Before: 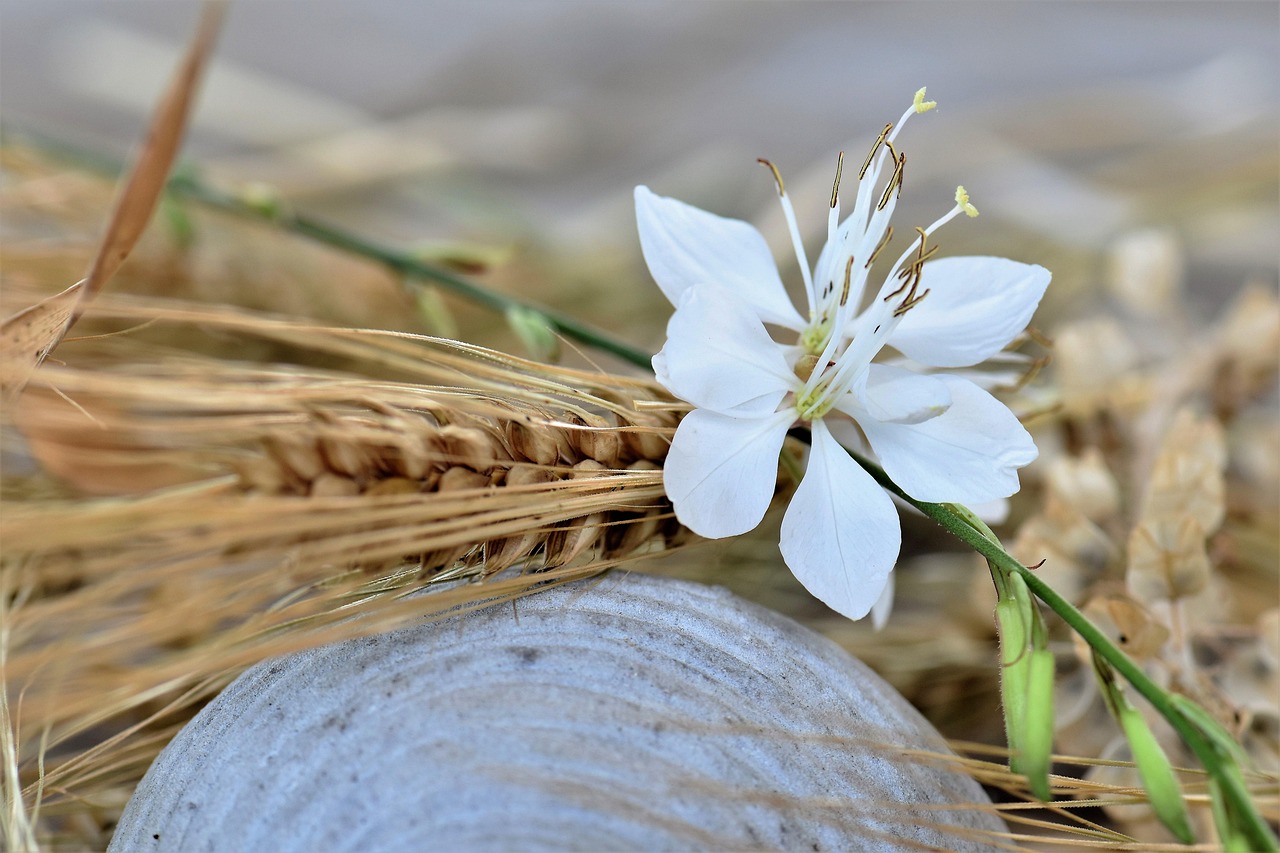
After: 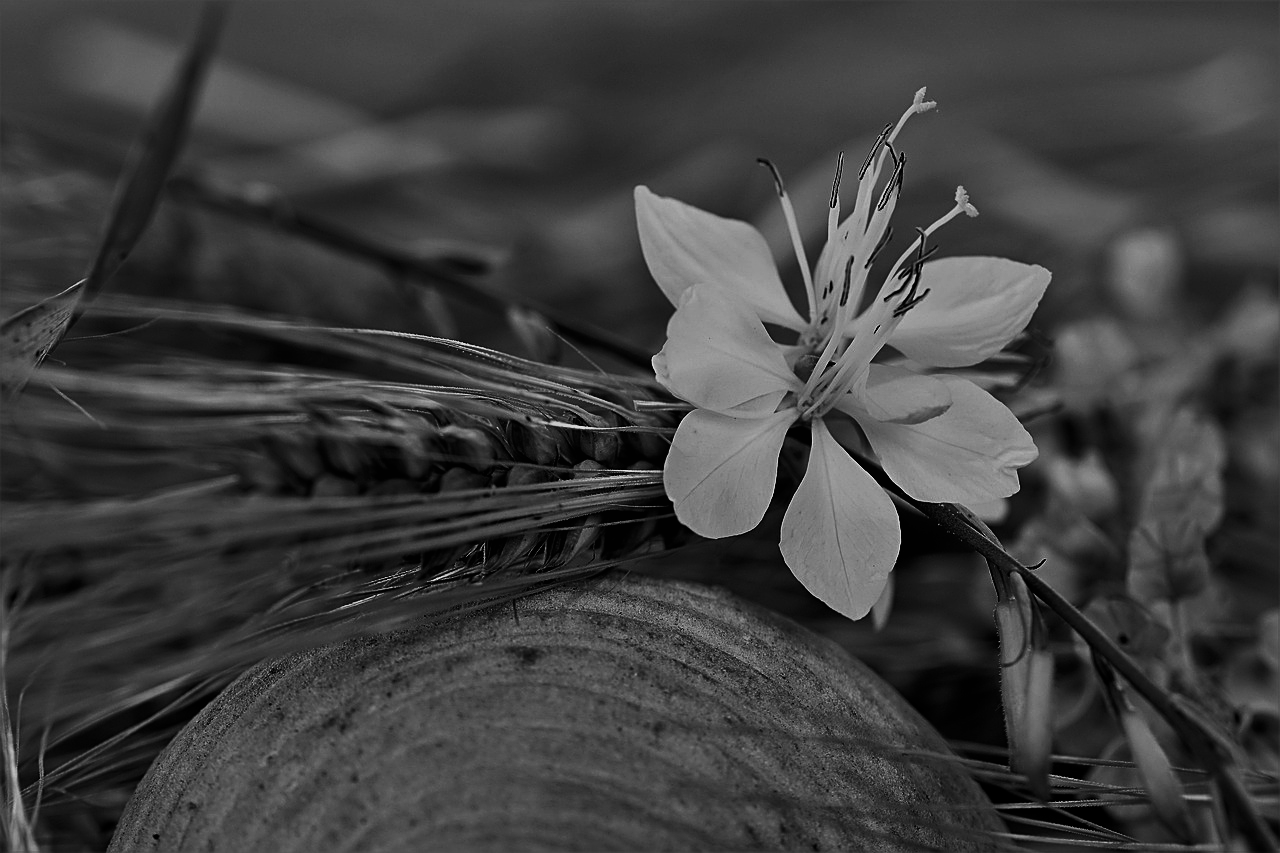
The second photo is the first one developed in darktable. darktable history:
sharpen: on, module defaults
contrast brightness saturation: contrast 0.02, brightness -1, saturation -1
sigmoid: contrast 1.22, skew 0.65
bloom: size 40%
monochrome: a 16.01, b -2.65, highlights 0.52
velvia: on, module defaults
